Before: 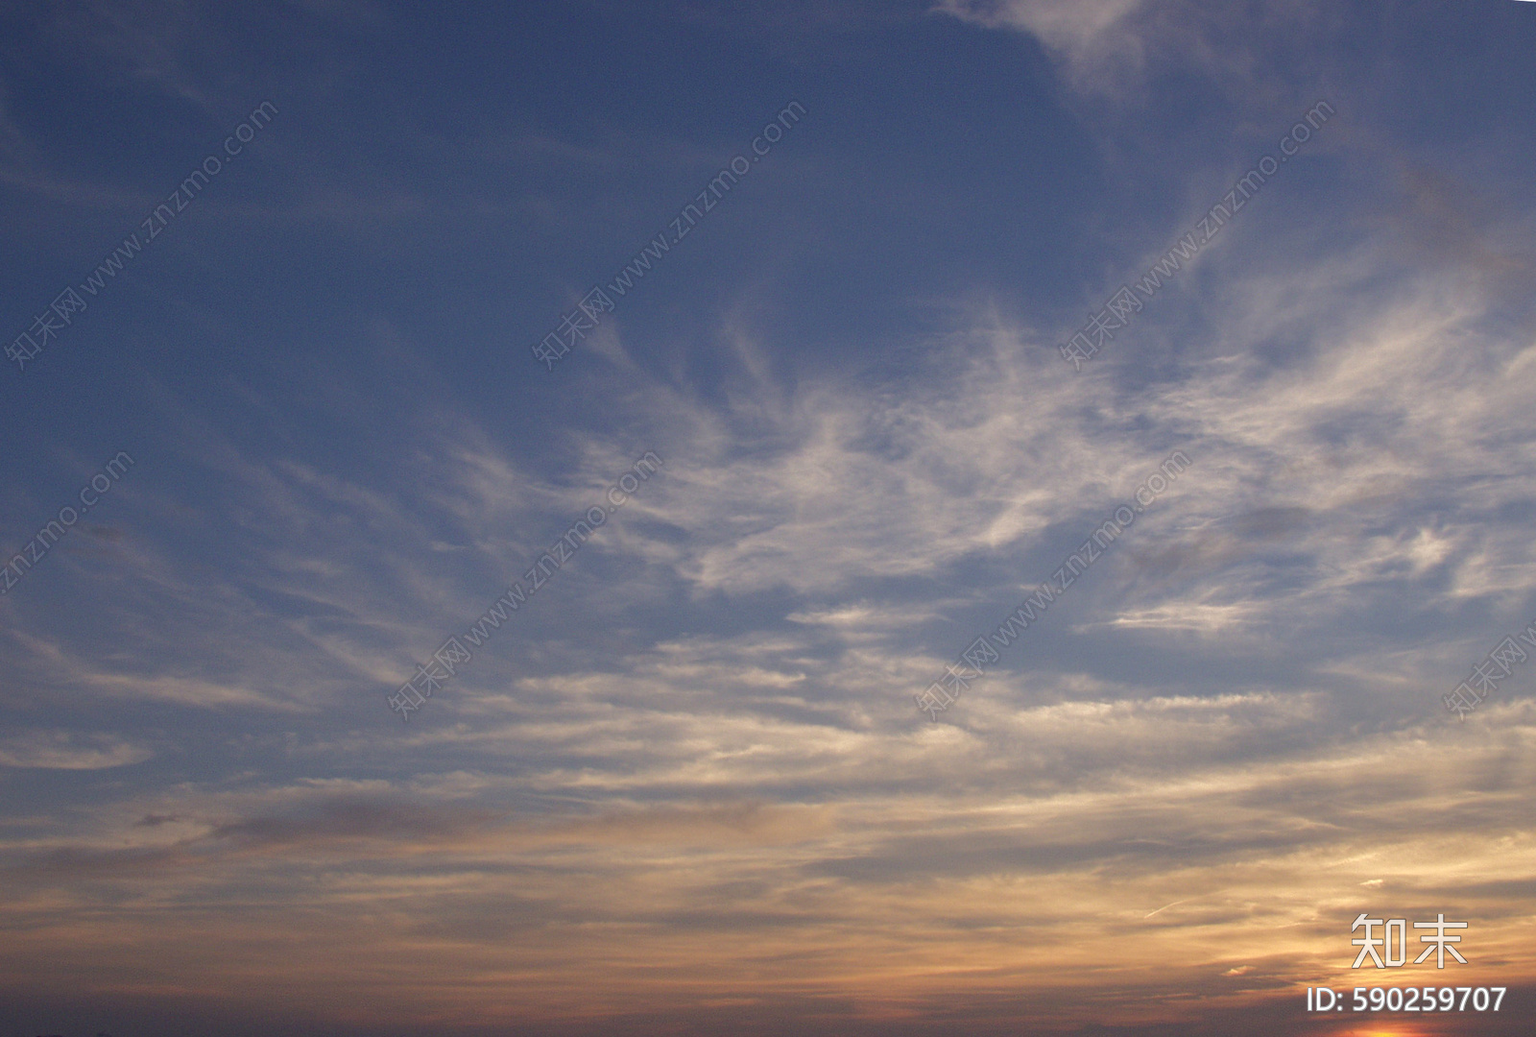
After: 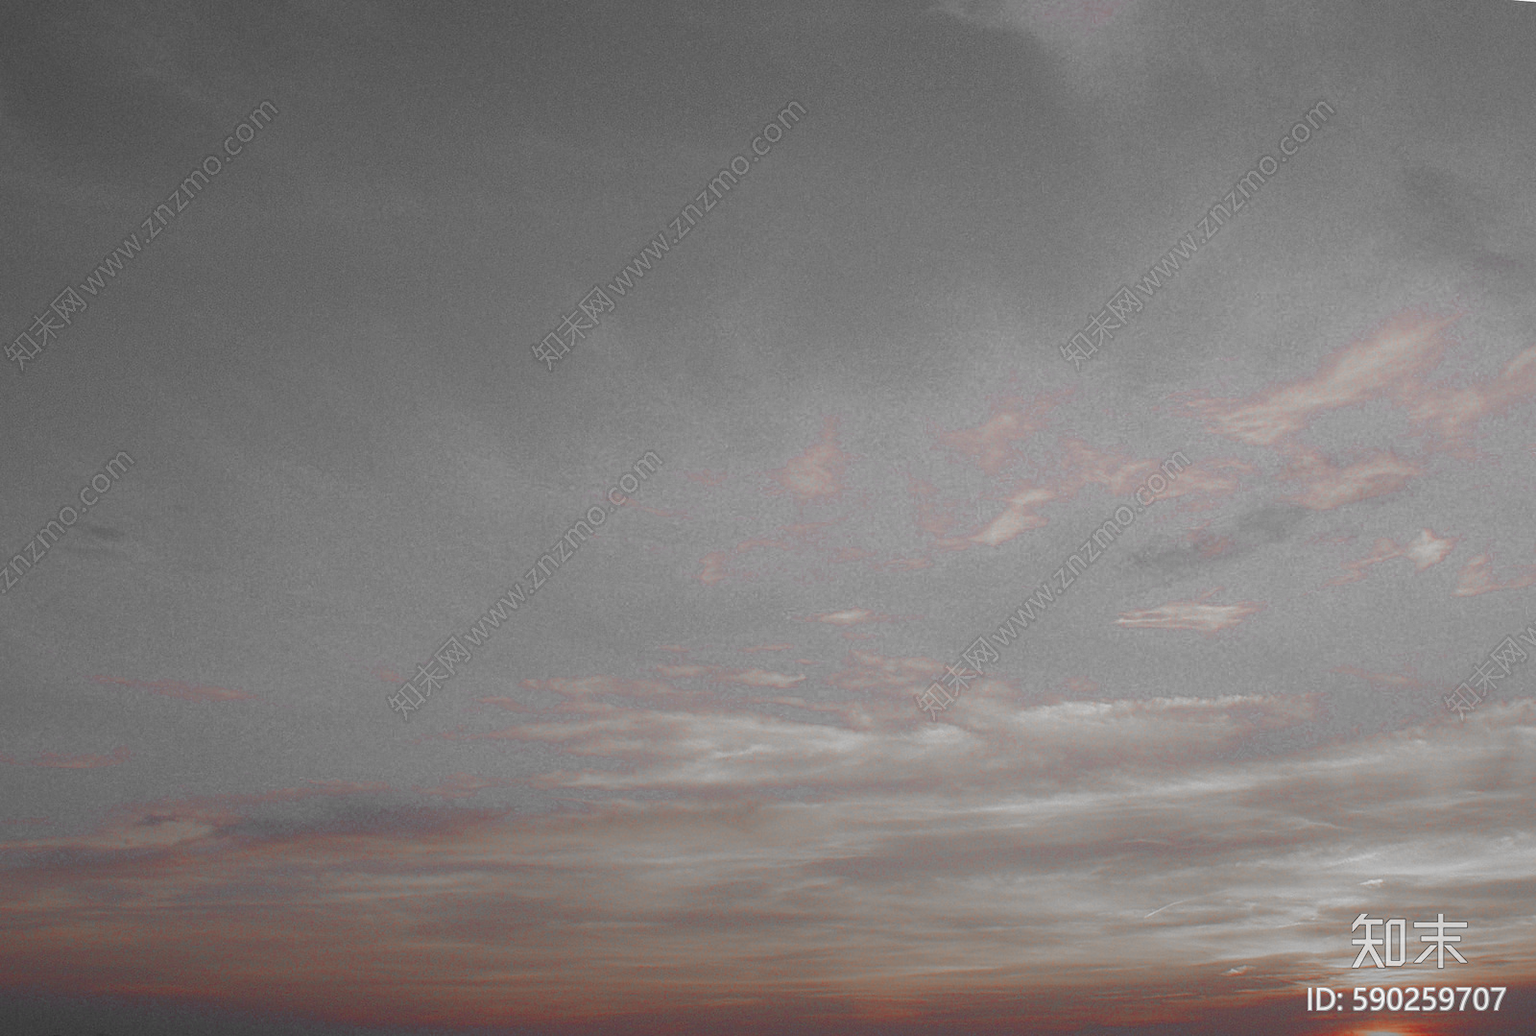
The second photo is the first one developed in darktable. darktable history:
color zones: curves: ch0 [(0, 0.352) (0.143, 0.407) (0.286, 0.386) (0.429, 0.431) (0.571, 0.829) (0.714, 0.853) (0.857, 0.833) (1, 0.352)]; ch1 [(0, 0.604) (0.072, 0.726) (0.096, 0.608) (0.205, 0.007) (0.571, -0.006) (0.839, -0.013) (0.857, -0.012) (1, 0.604)]
contrast equalizer: y [[0.5, 0.496, 0.435, 0.435, 0.496, 0.5], [0.5 ×6], [0.5 ×6], [0 ×6], [0 ×6]]
